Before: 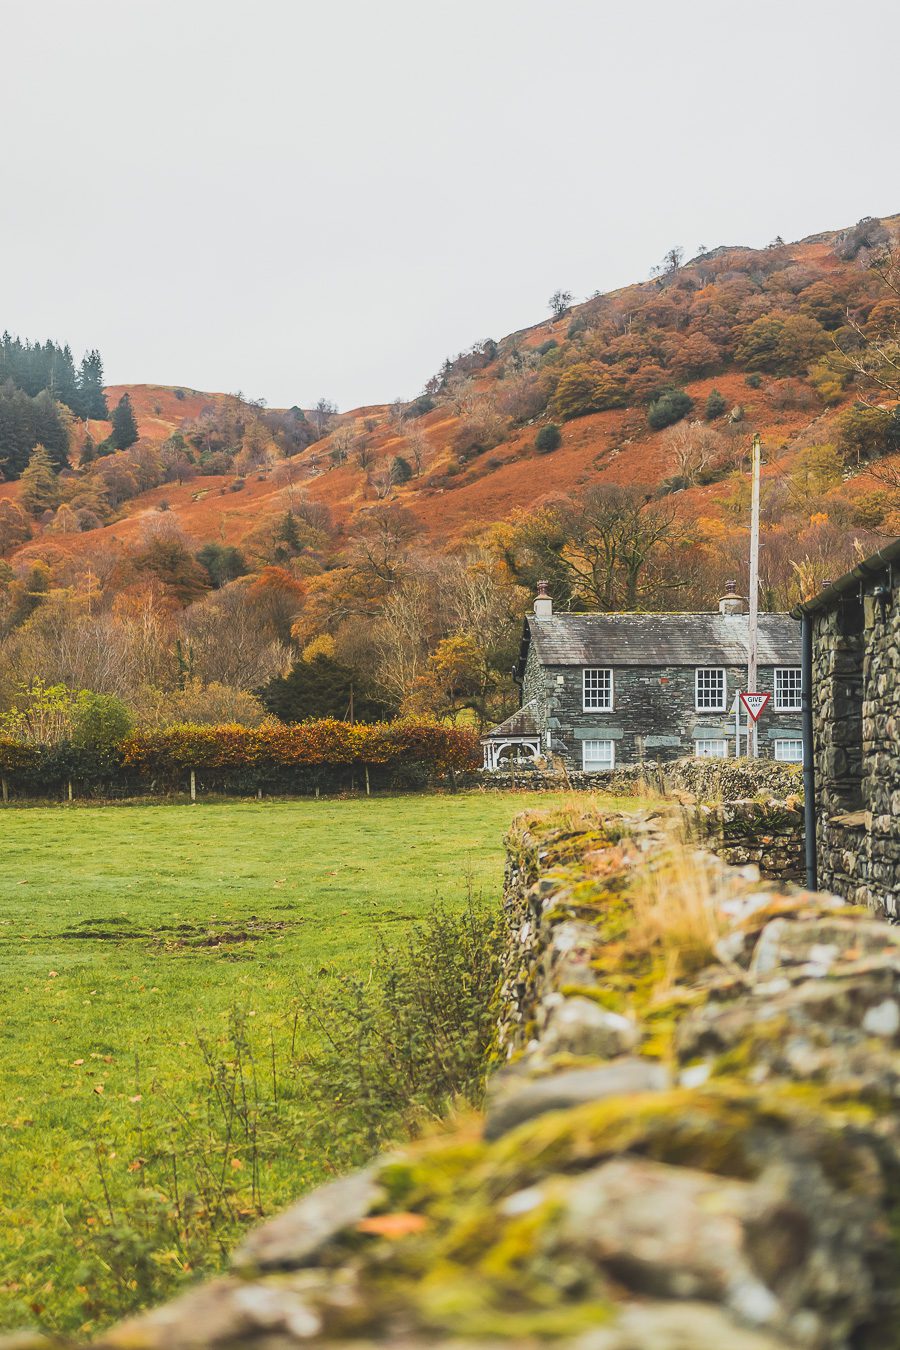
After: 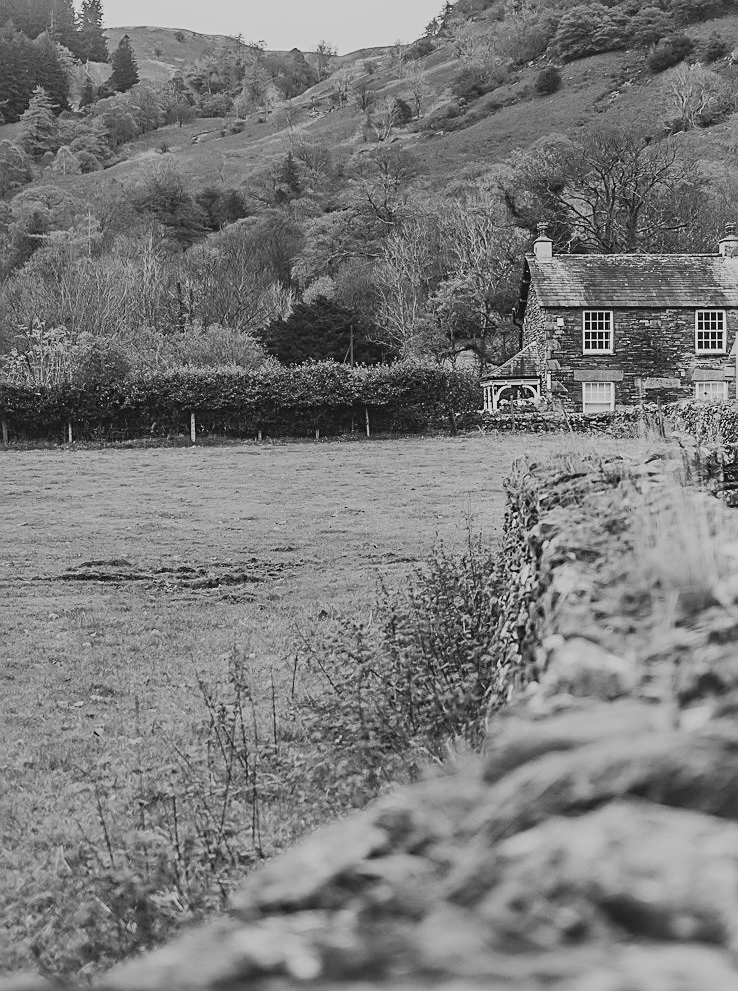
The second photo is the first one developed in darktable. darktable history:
crop: top 26.531%, right 17.959%
color correction: highlights a* -7.33, highlights b* 1.26, shadows a* -3.55, saturation 1.4
monochrome: on, module defaults
filmic rgb: black relative exposure -16 EV, white relative exposure 6.92 EV, hardness 4.7
sharpen: on, module defaults
tone curve: curves: ch0 [(0, 0) (0.003, 0.038) (0.011, 0.035) (0.025, 0.03) (0.044, 0.044) (0.069, 0.062) (0.1, 0.087) (0.136, 0.114) (0.177, 0.15) (0.224, 0.193) (0.277, 0.242) (0.335, 0.299) (0.399, 0.361) (0.468, 0.437) (0.543, 0.521) (0.623, 0.614) (0.709, 0.717) (0.801, 0.817) (0.898, 0.913) (1, 1)], preserve colors none
color balance: output saturation 110%
